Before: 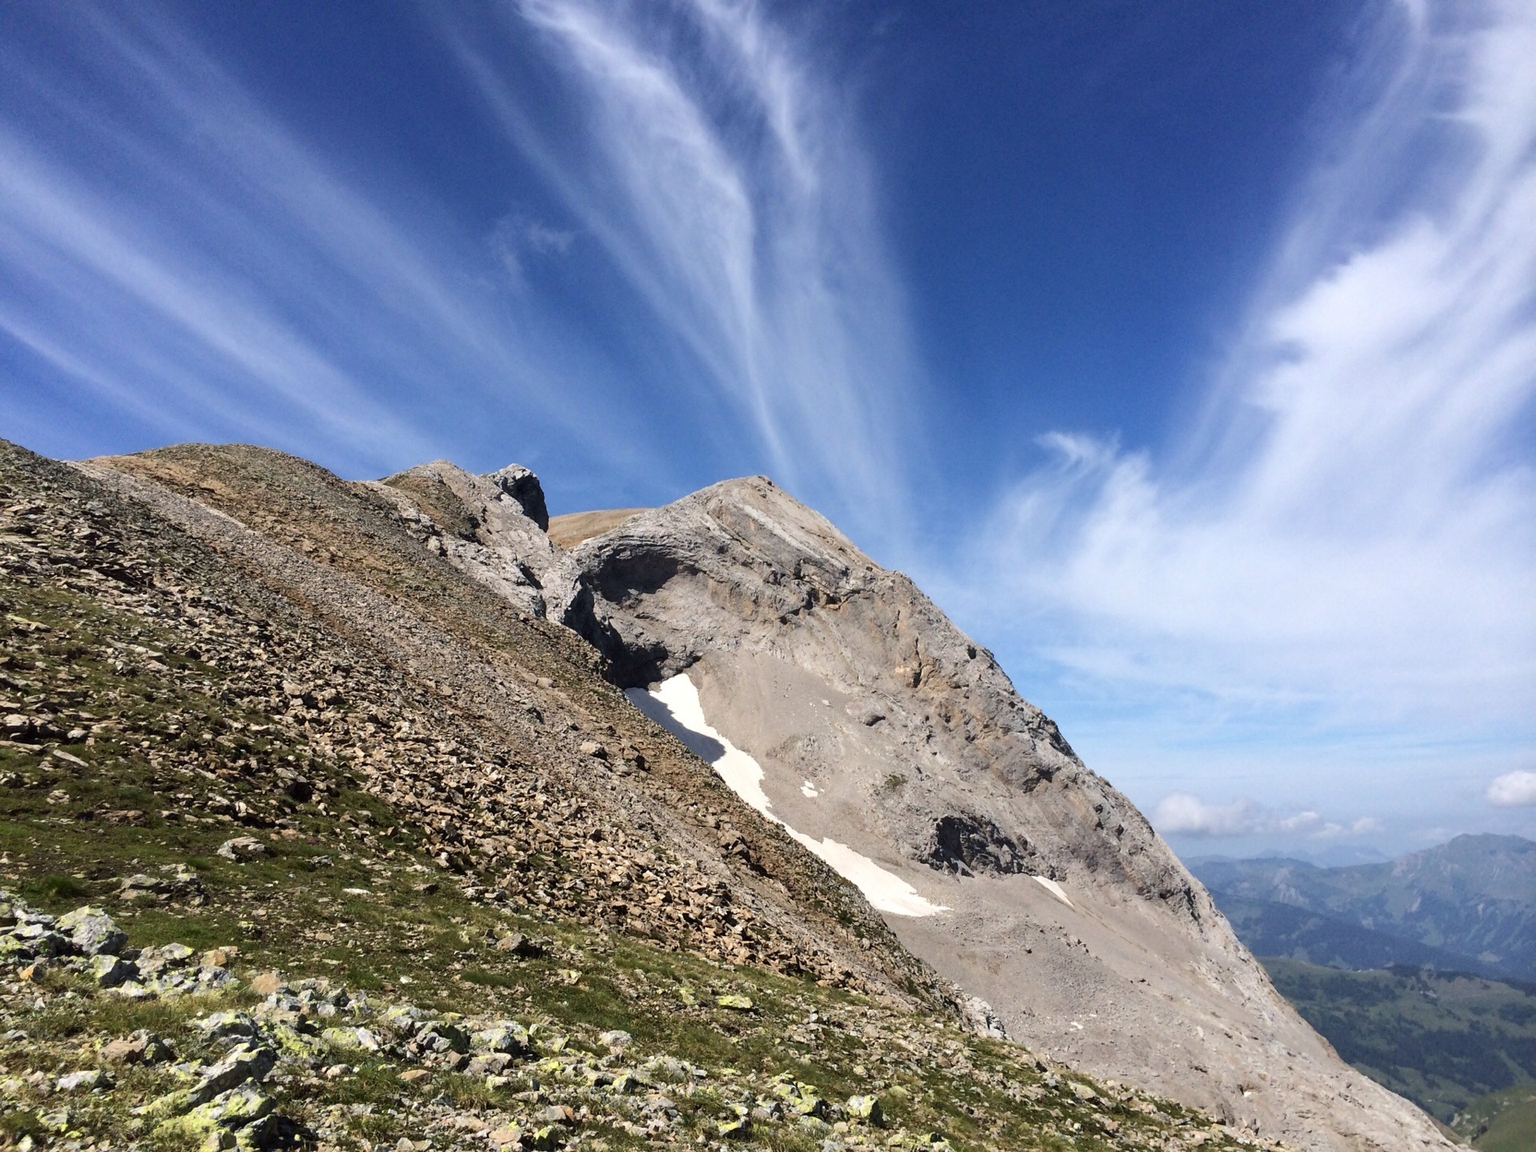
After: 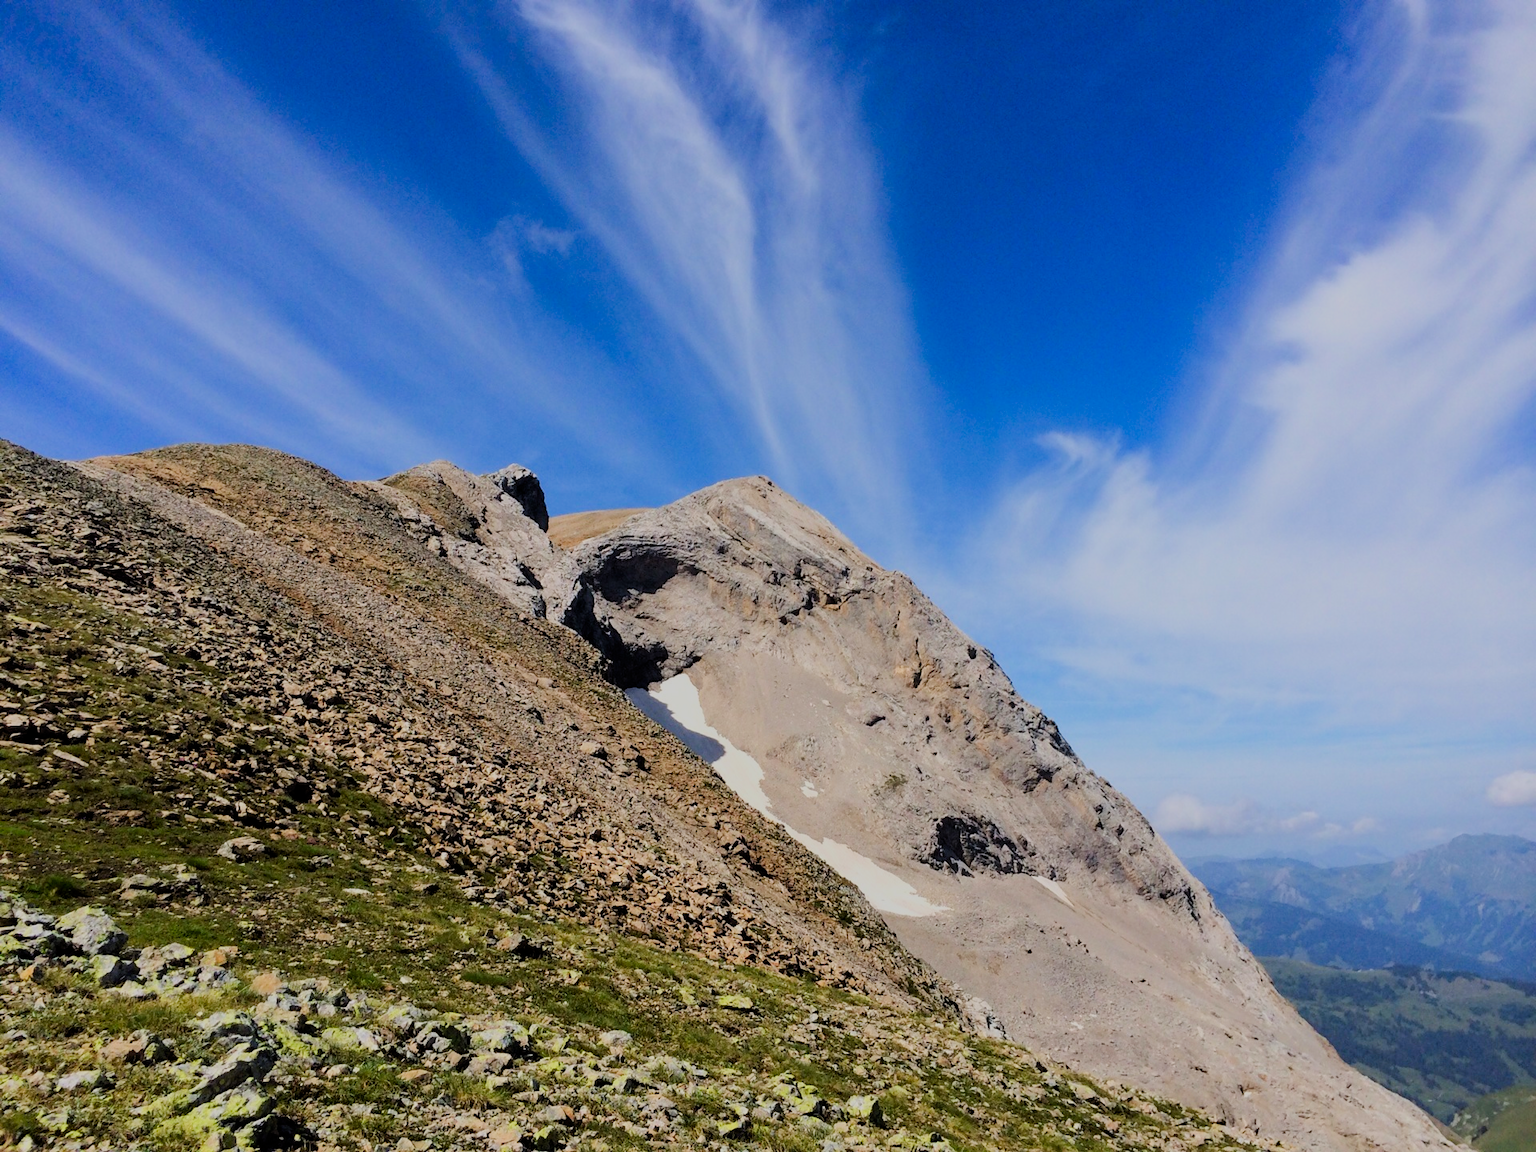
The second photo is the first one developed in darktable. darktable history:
filmic rgb: middle gray luminance 29.8%, black relative exposure -8.9 EV, white relative exposure 6.99 EV, target black luminance 0%, hardness 2.91, latitude 1.69%, contrast 0.96, highlights saturation mix 4.7%, shadows ↔ highlights balance 11.6%
contrast brightness saturation: saturation 0.515
